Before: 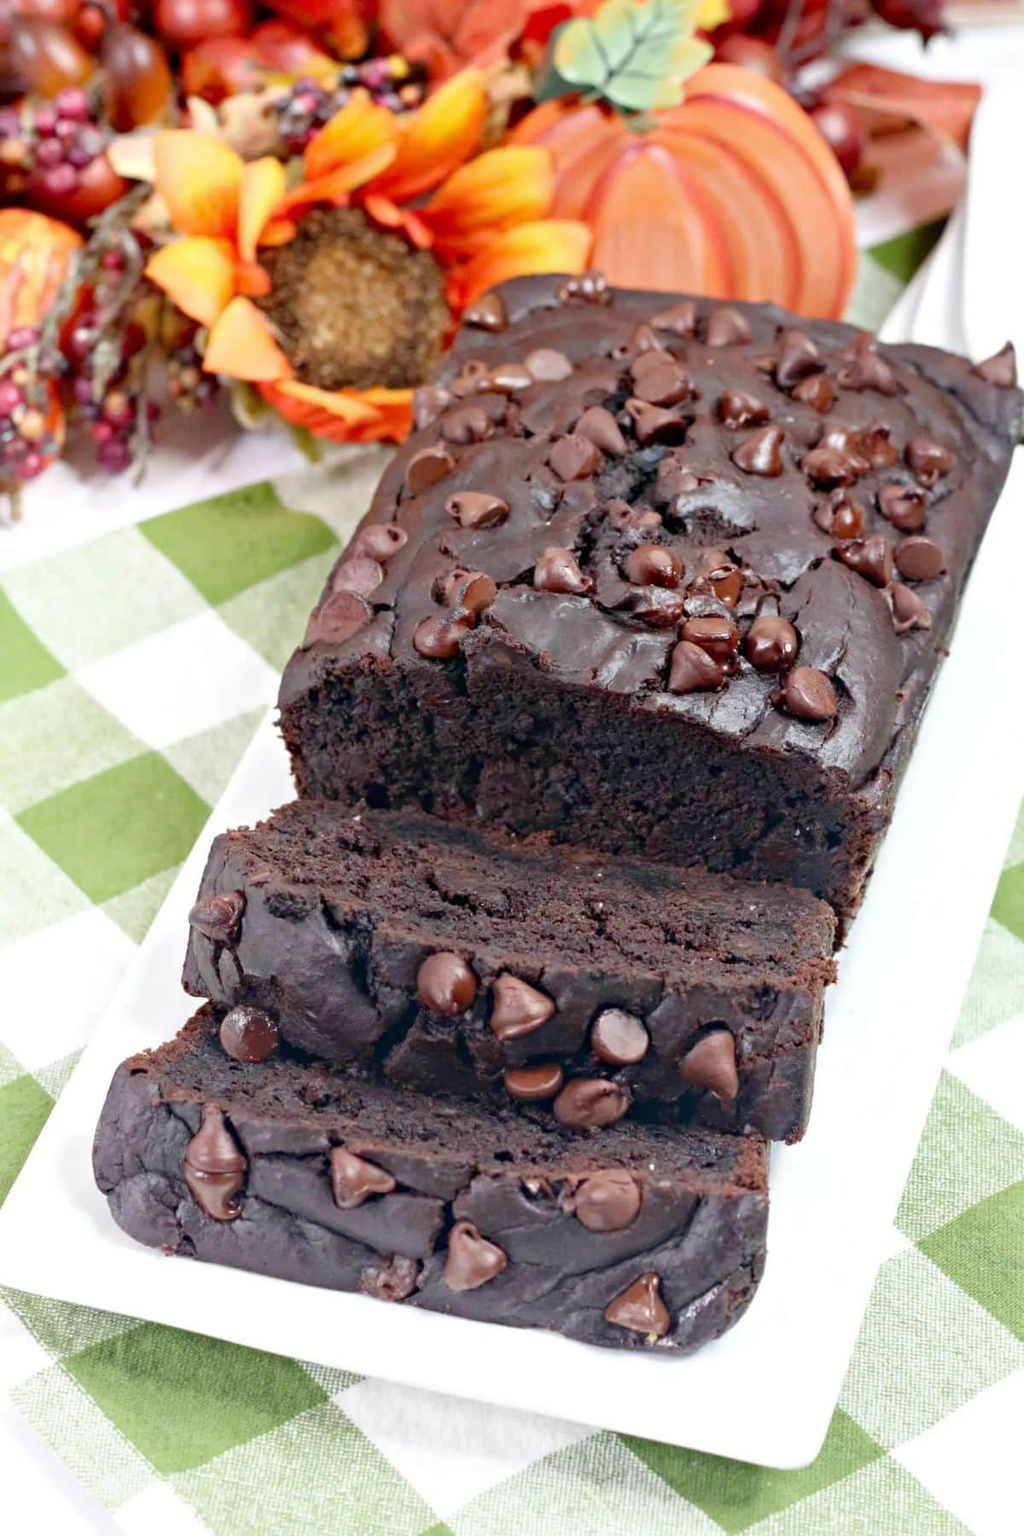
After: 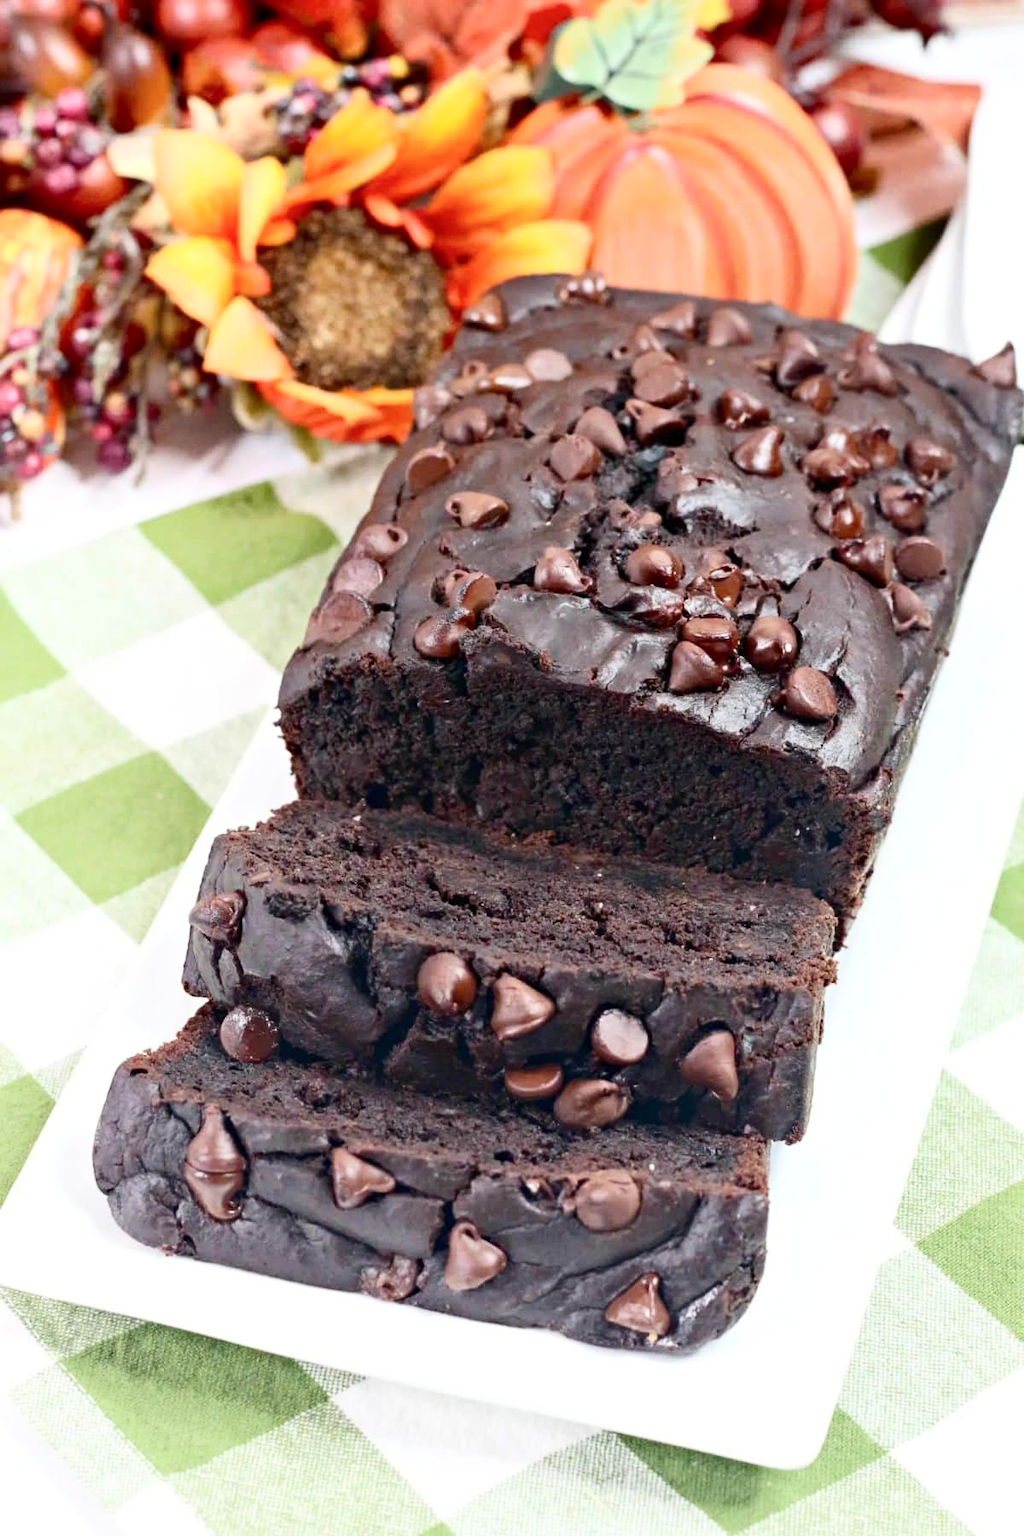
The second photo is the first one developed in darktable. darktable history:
contrast brightness saturation: contrast 0.235, brightness 0.09
